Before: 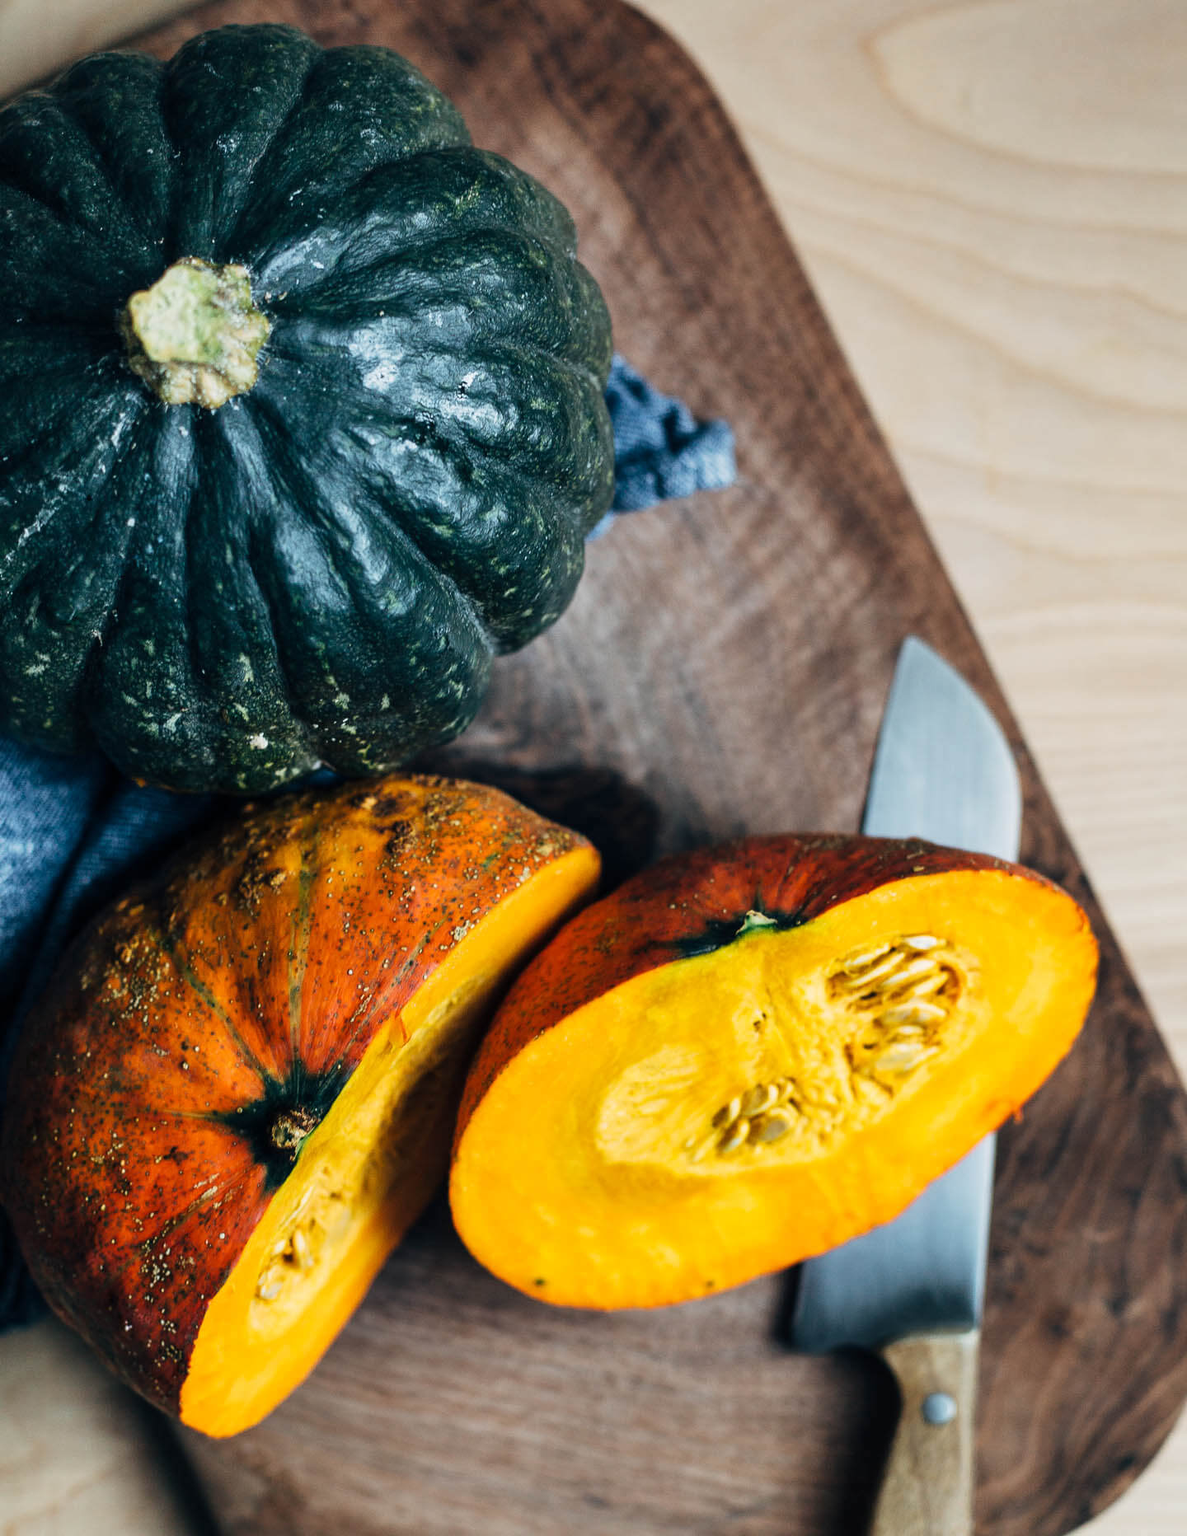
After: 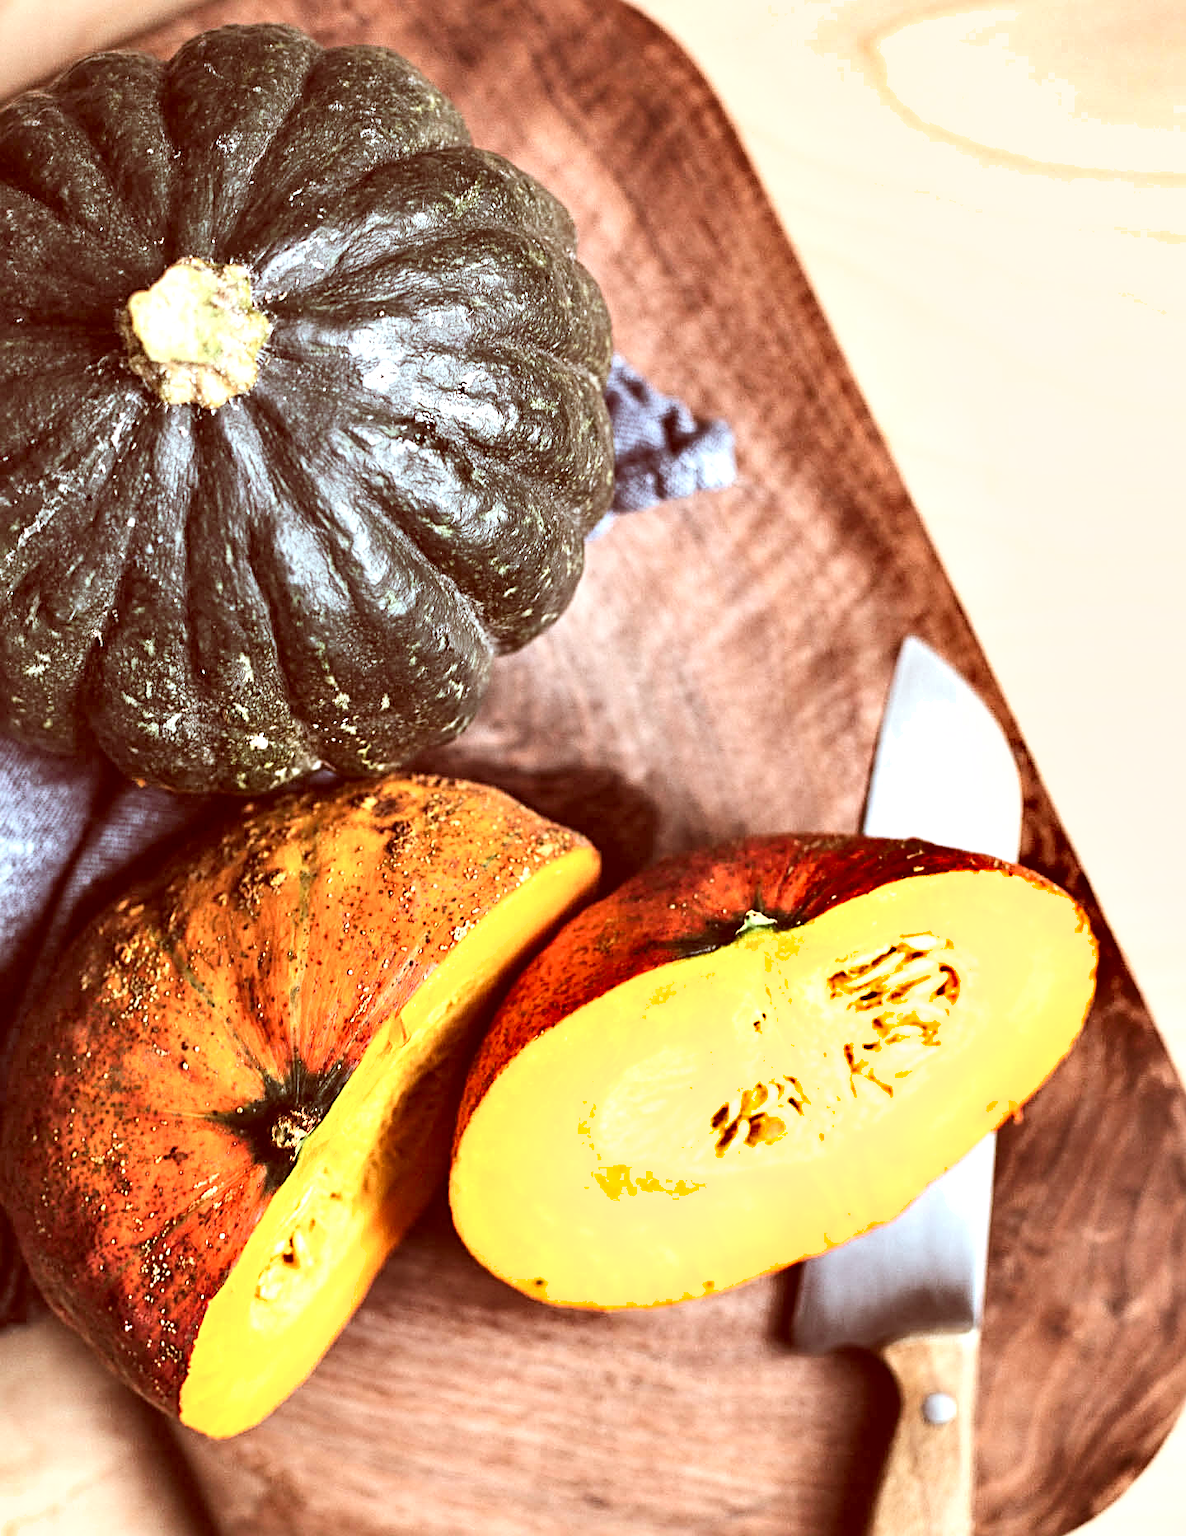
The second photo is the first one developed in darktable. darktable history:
shadows and highlights: shadows color adjustment 97.66%, soften with gaussian
sharpen: radius 3.119
contrast brightness saturation: contrast 0.14, brightness 0.21
exposure: black level correction 0, exposure 1.1 EV, compensate exposure bias true, compensate highlight preservation false
color correction: highlights a* 9.03, highlights b* 8.71, shadows a* 40, shadows b* 40, saturation 0.8
